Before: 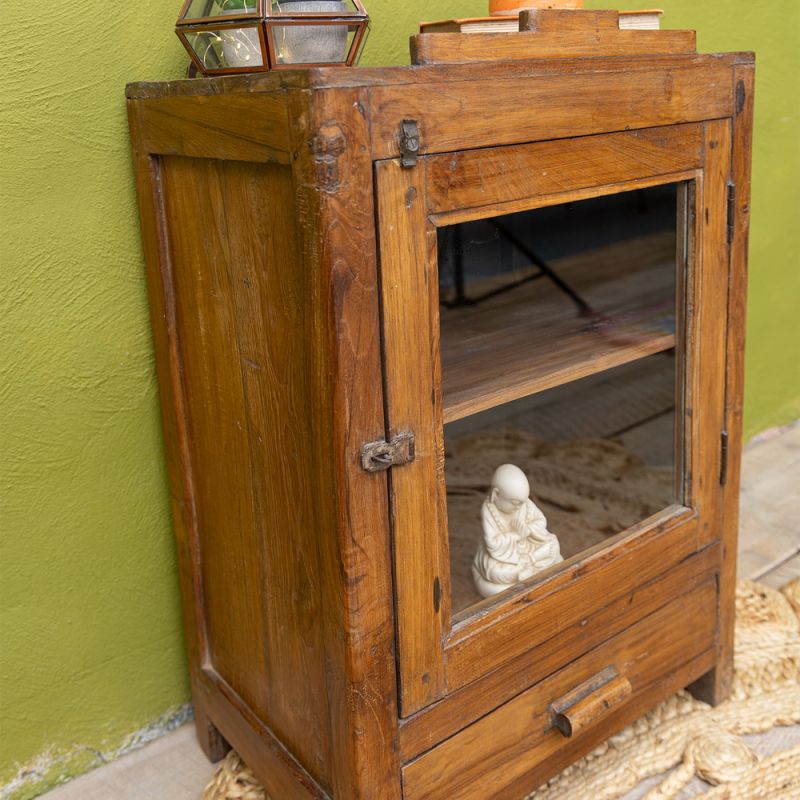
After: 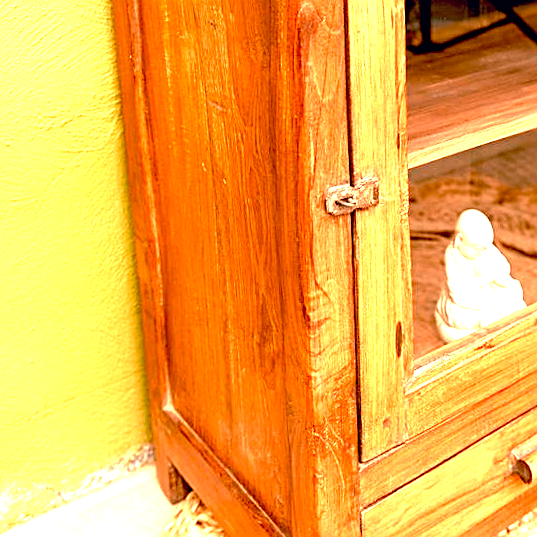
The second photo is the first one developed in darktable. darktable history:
white balance: red 1.467, blue 0.684
exposure: black level correction 0.016, exposure 1.774 EV, compensate highlight preservation false
color correction: highlights a* 0.207, highlights b* 2.7, shadows a* -0.874, shadows b* -4.78
sharpen: on, module defaults
crop and rotate: angle -0.82°, left 3.85%, top 31.828%, right 27.992%
velvia: strength 15%
color calibration: illuminant custom, x 0.39, y 0.392, temperature 3856.94 K
